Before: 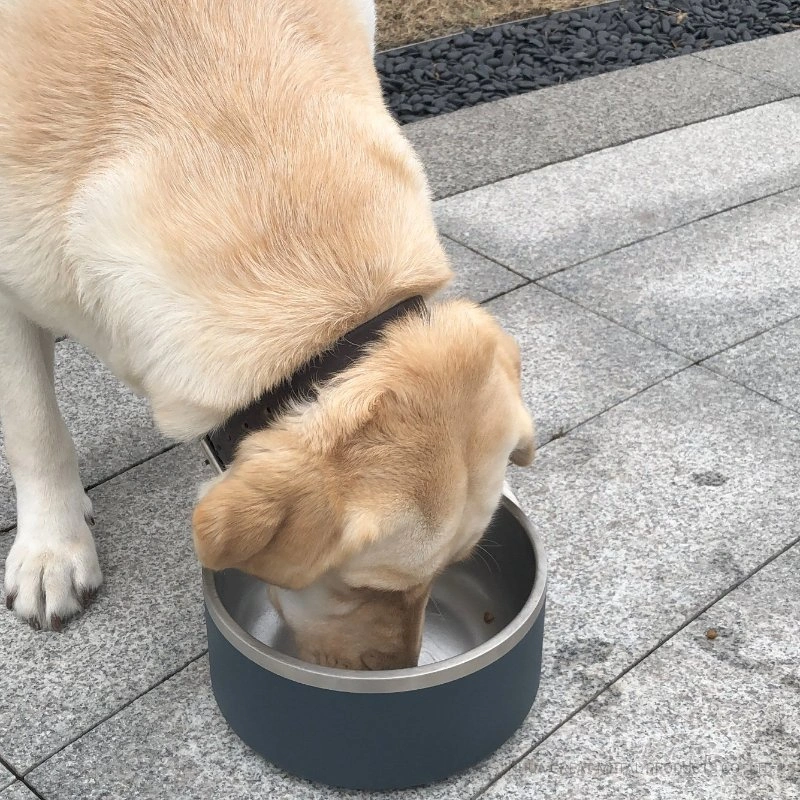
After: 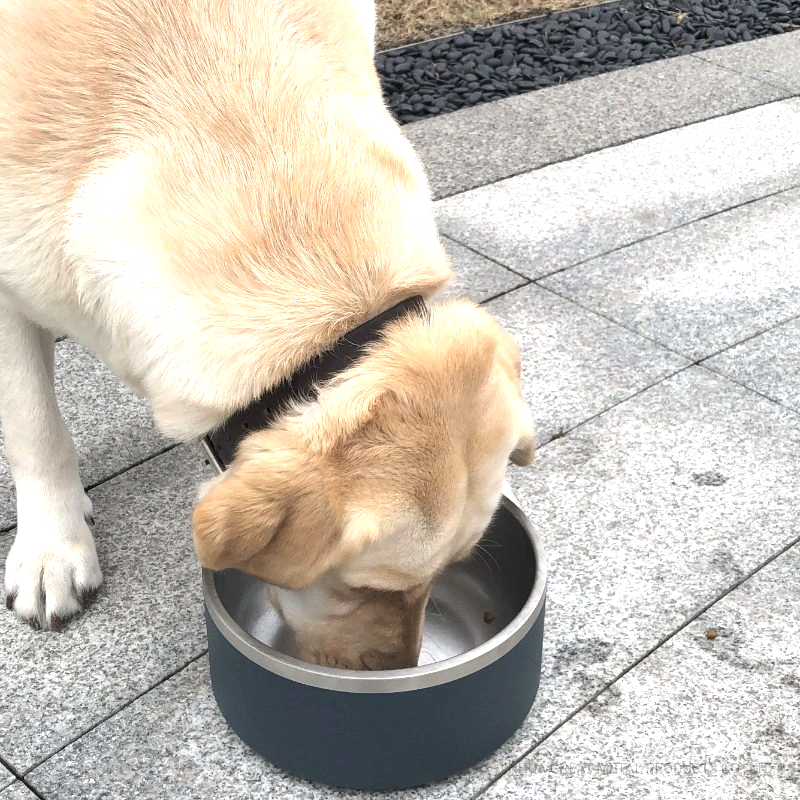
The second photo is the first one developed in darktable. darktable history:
exposure: exposure 0.207 EV, compensate highlight preservation false
tone equalizer: -8 EV -0.417 EV, -7 EV -0.389 EV, -6 EV -0.333 EV, -5 EV -0.222 EV, -3 EV 0.222 EV, -2 EV 0.333 EV, -1 EV 0.389 EV, +0 EV 0.417 EV, edges refinement/feathering 500, mask exposure compensation -1.57 EV, preserve details no
